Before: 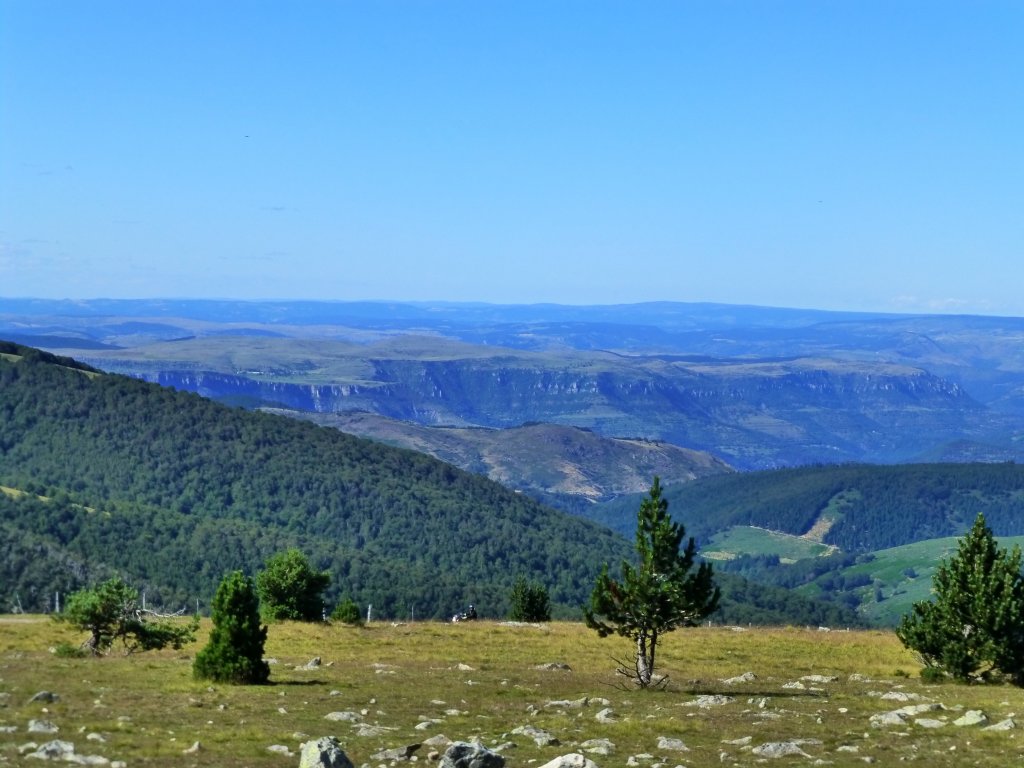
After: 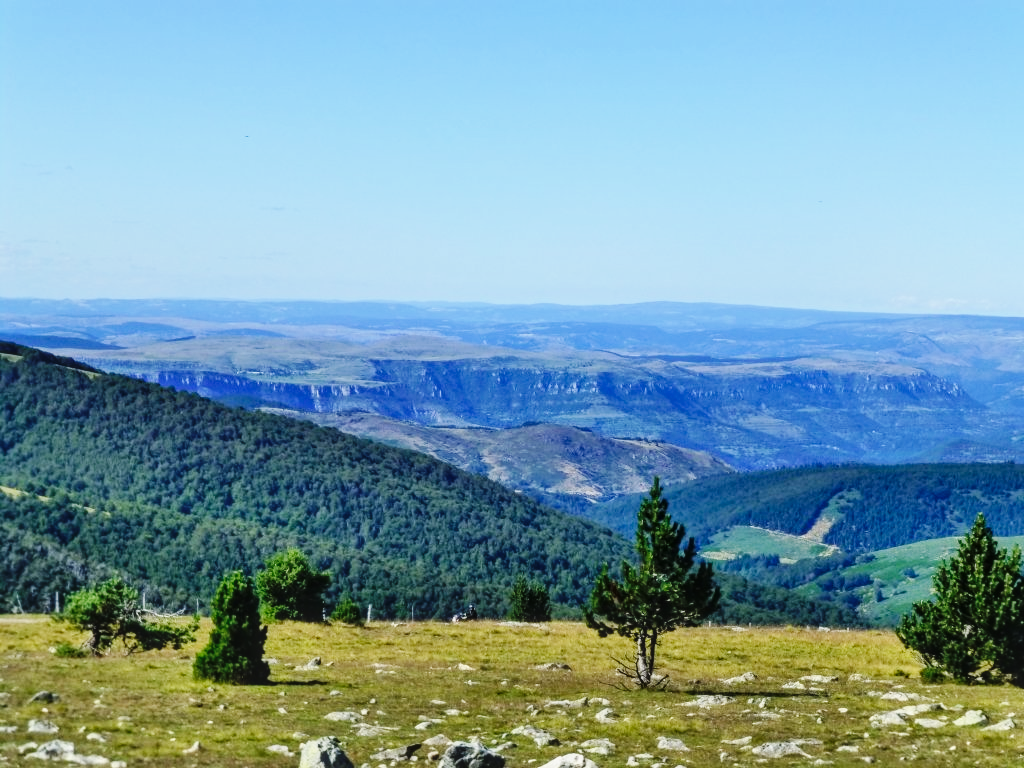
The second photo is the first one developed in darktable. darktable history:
contrast brightness saturation: contrast -0.103, saturation -0.082
shadows and highlights: shadows -30.38, highlights 29.44
base curve: curves: ch0 [(0, 0) (0.036, 0.025) (0.121, 0.166) (0.206, 0.329) (0.605, 0.79) (1, 1)], preserve colors none
local contrast: on, module defaults
